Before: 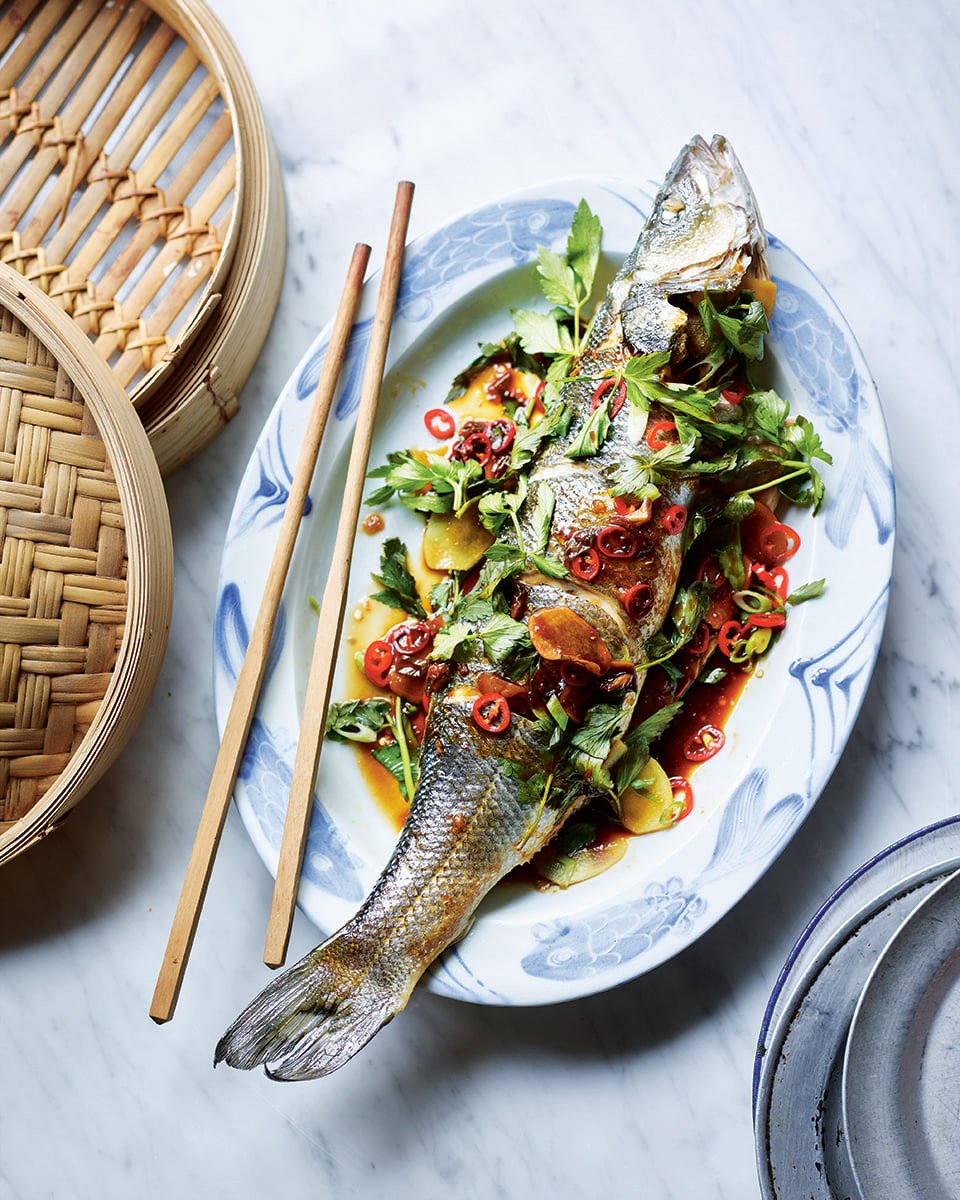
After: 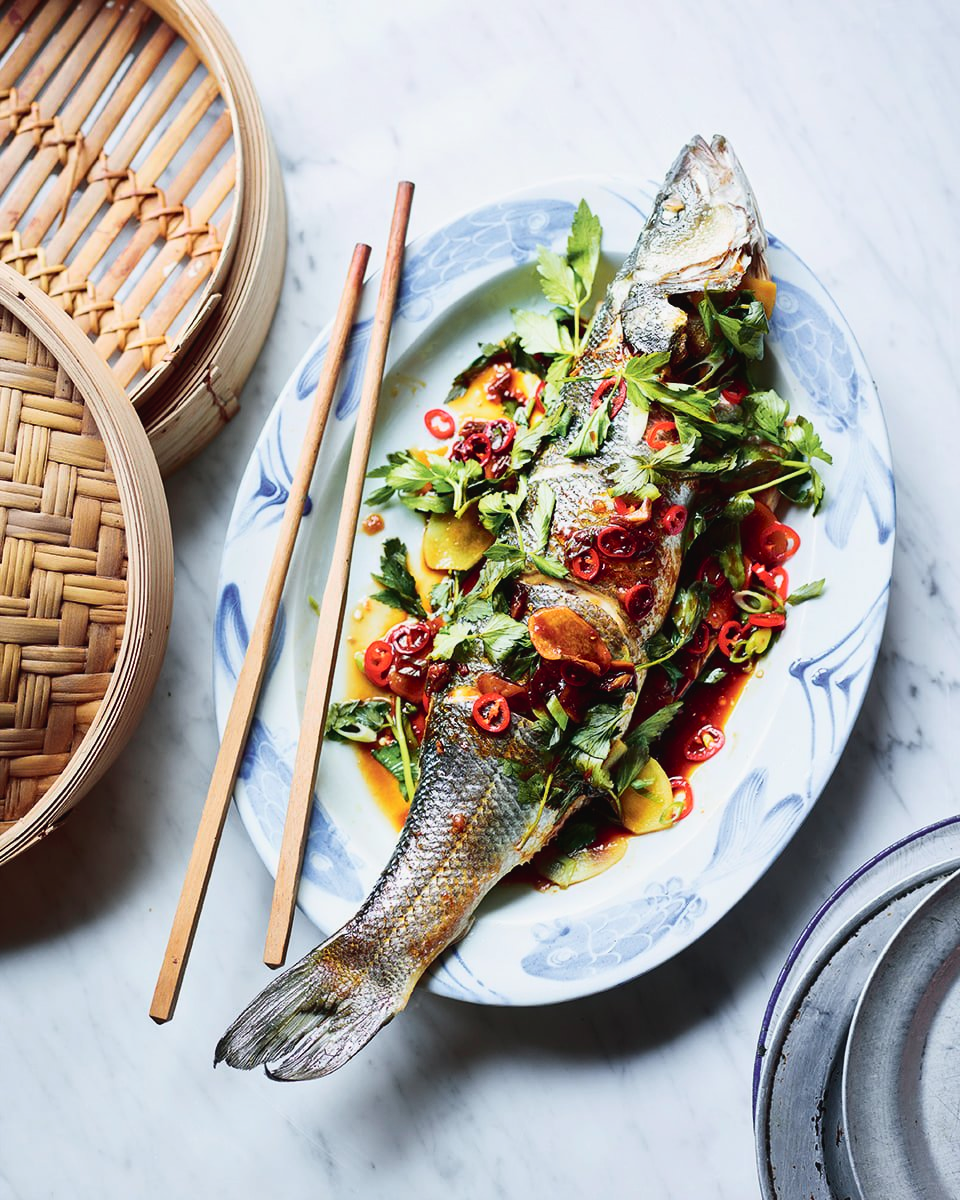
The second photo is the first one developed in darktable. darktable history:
tone curve: curves: ch0 [(0, 0.023) (0.217, 0.19) (0.754, 0.801) (1, 0.977)]; ch1 [(0, 0) (0.392, 0.398) (0.5, 0.5) (0.521, 0.528) (0.56, 0.577) (1, 1)]; ch2 [(0, 0) (0.5, 0.5) (0.579, 0.561) (0.65, 0.657) (1, 1)], color space Lab, independent channels, preserve colors none
